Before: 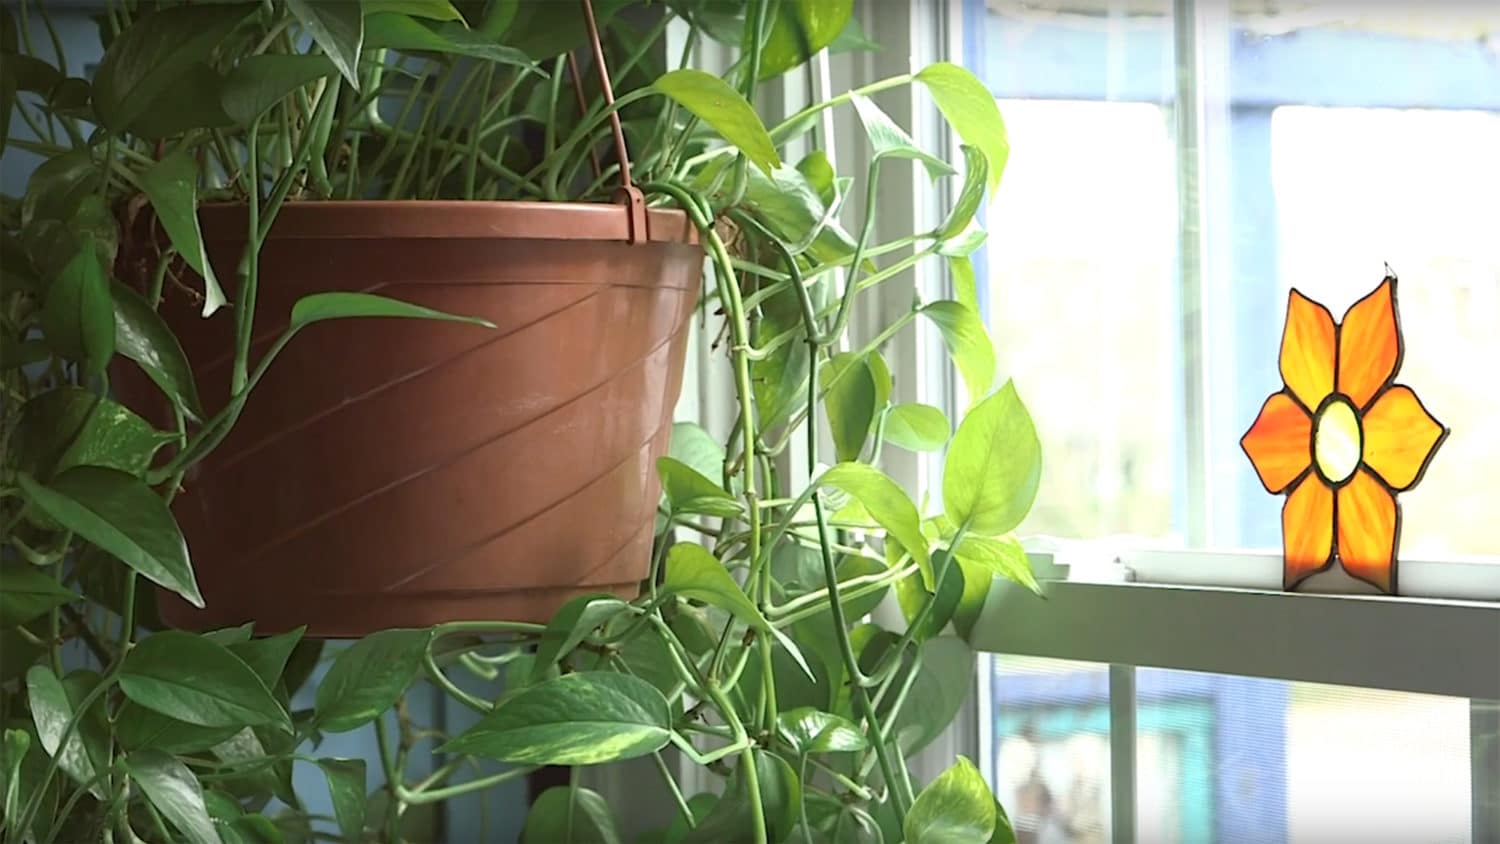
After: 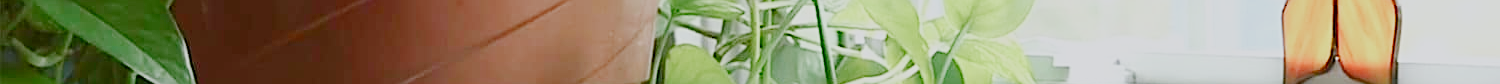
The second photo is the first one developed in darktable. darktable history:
crop and rotate: top 59.084%, bottom 30.916%
white balance: red 0.967, blue 1.049
exposure: black level correction 0.001, exposure 0.955 EV, compensate exposure bias true, compensate highlight preservation false
sharpen: on, module defaults
color balance rgb: shadows lift › chroma 1%, shadows lift › hue 113°, highlights gain › chroma 0.2%, highlights gain › hue 333°, perceptual saturation grading › global saturation 20%, perceptual saturation grading › highlights -50%, perceptual saturation grading › shadows 25%, contrast -30%
sigmoid: skew -0.2, preserve hue 0%, red attenuation 0.1, red rotation 0.035, green attenuation 0.1, green rotation -0.017, blue attenuation 0.15, blue rotation -0.052, base primaries Rec2020
